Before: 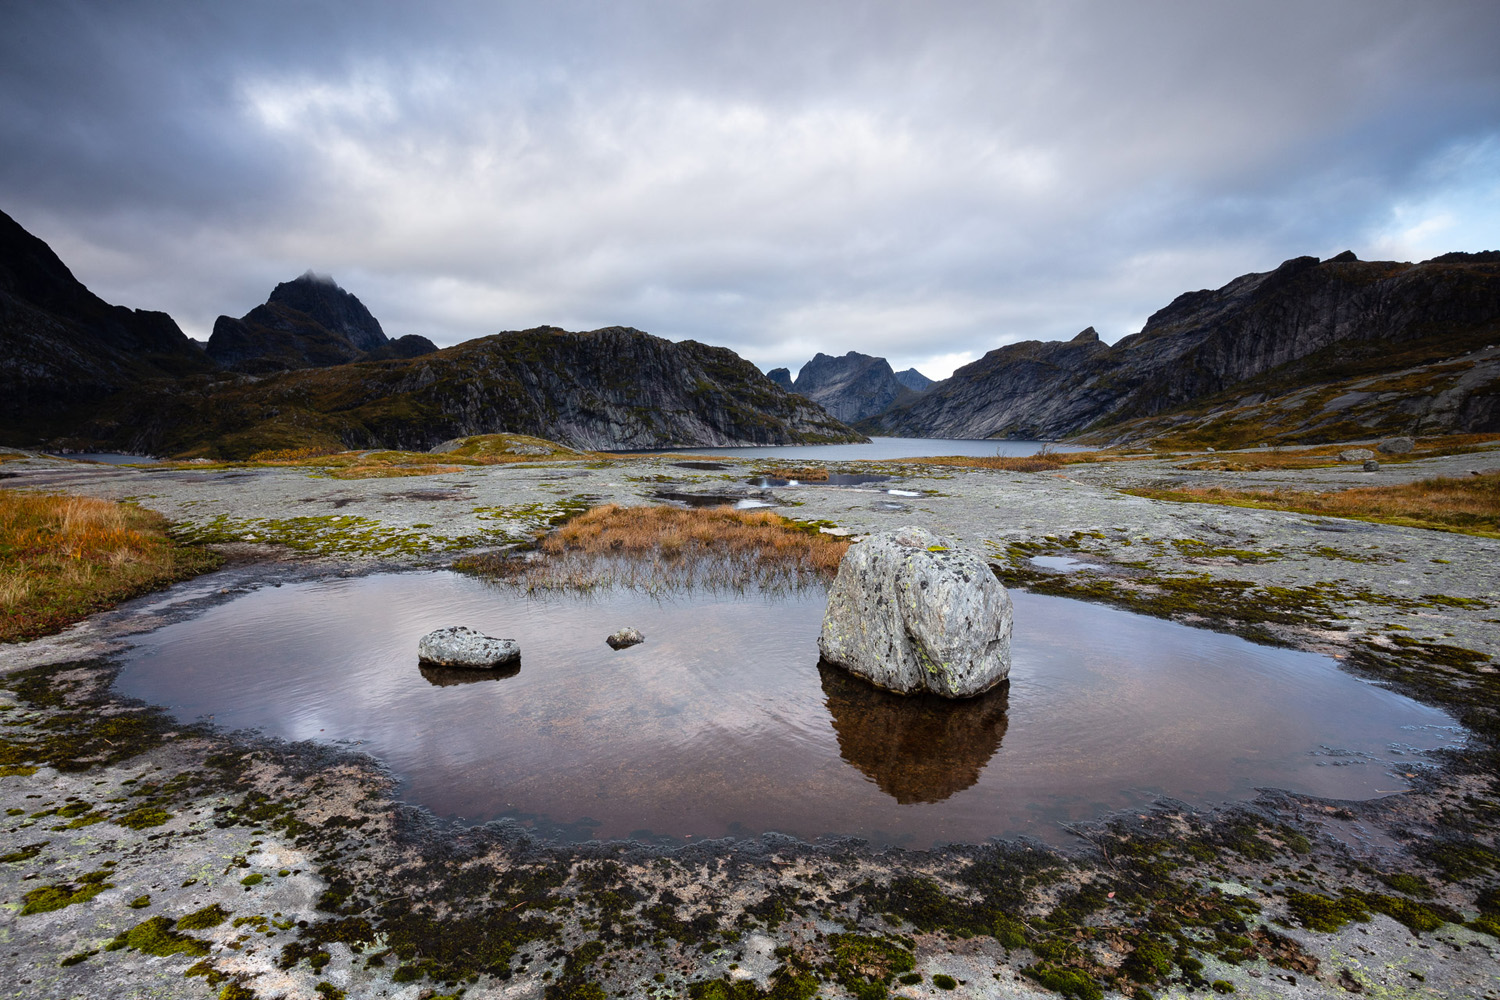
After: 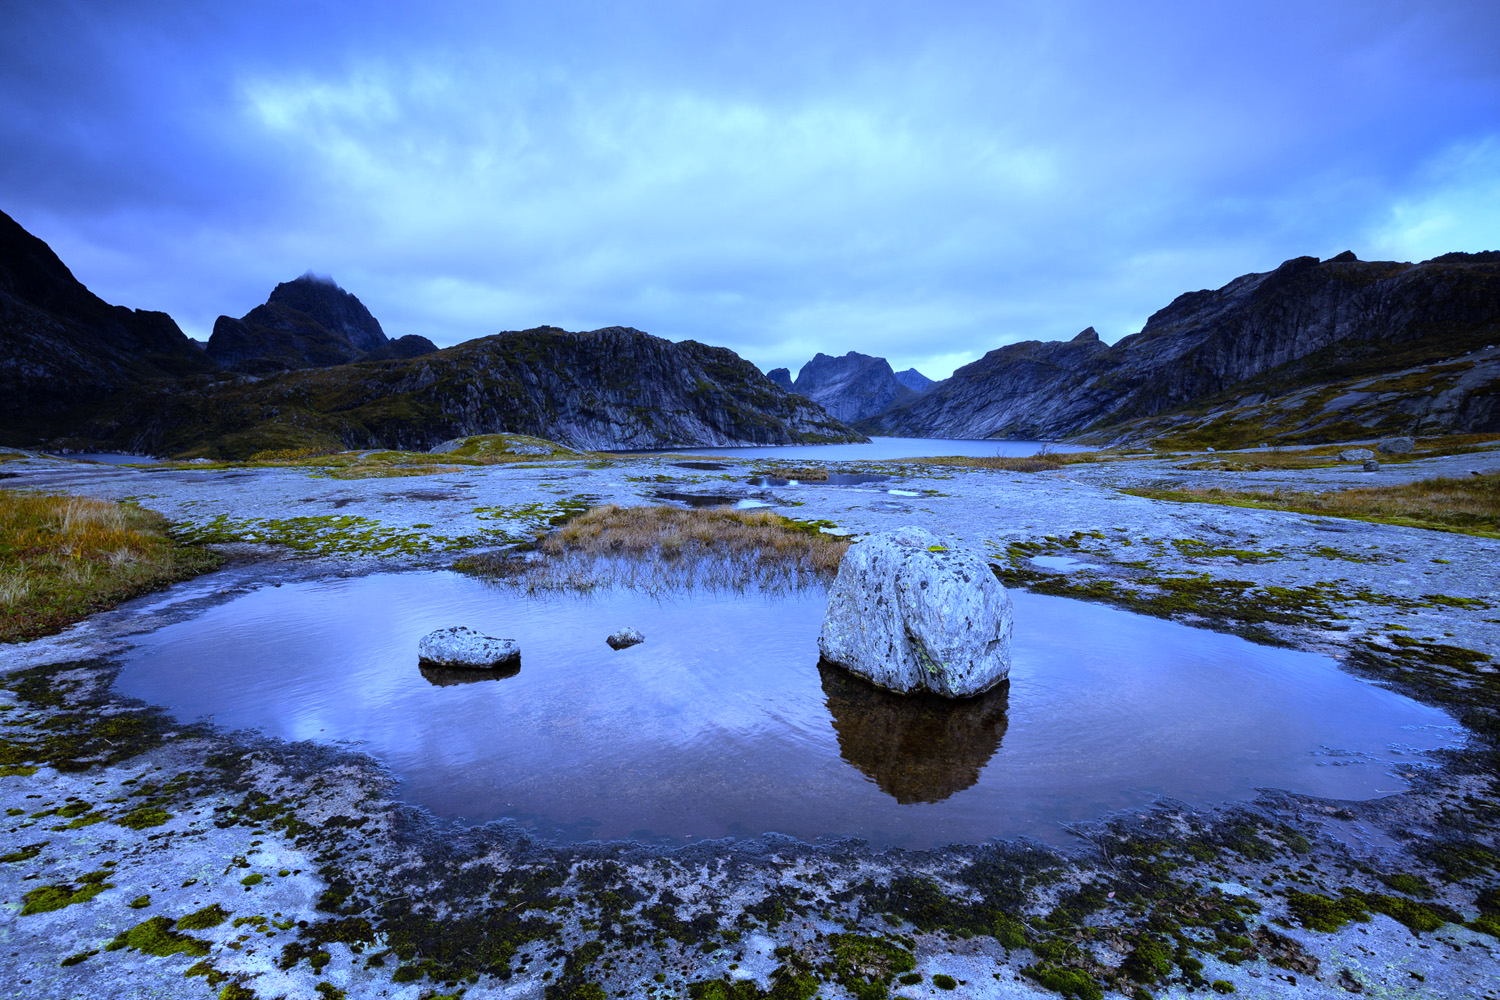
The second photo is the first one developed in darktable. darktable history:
exposure: black level correction 0.001, compensate highlight preservation false
white balance: red 0.766, blue 1.537
